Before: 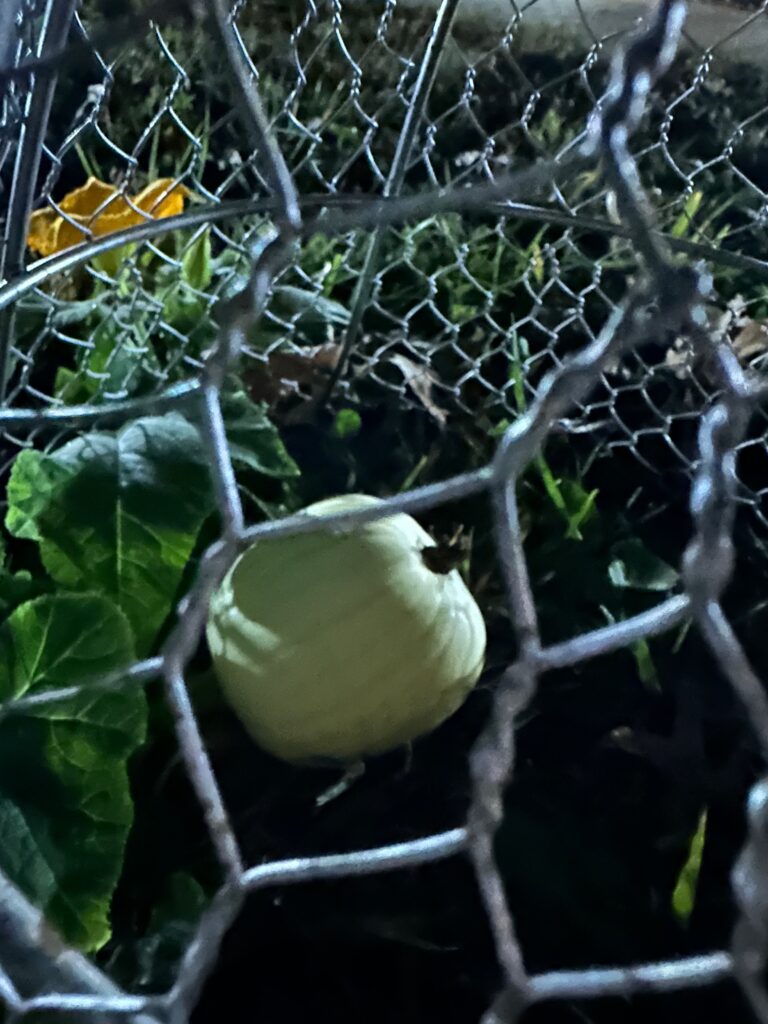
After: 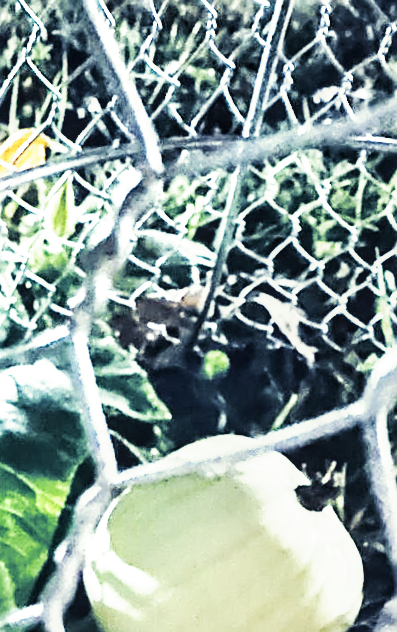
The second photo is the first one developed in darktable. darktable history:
rotate and perspective: rotation -2.22°, lens shift (horizontal) -0.022, automatic cropping off
contrast brightness saturation: contrast 0.1, saturation -0.3
base curve: curves: ch0 [(0, 0) (0.007, 0.004) (0.027, 0.03) (0.046, 0.07) (0.207, 0.54) (0.442, 0.872) (0.673, 0.972) (1, 1)], preserve colors none
exposure: black level correction 0, exposure 1.9 EV, compensate highlight preservation false
crop: left 17.835%, top 7.675%, right 32.881%, bottom 32.213%
split-toning: shadows › hue 230.4°
sharpen: on, module defaults
local contrast: on, module defaults
